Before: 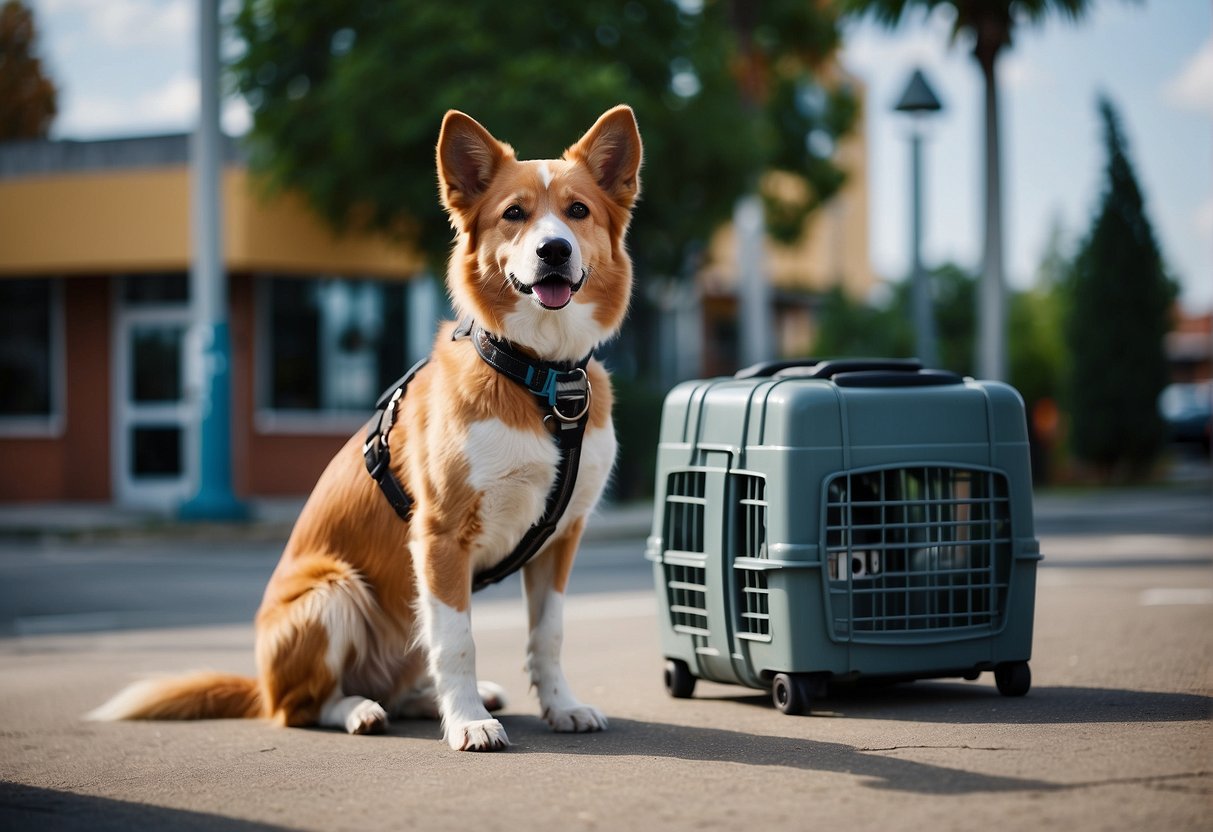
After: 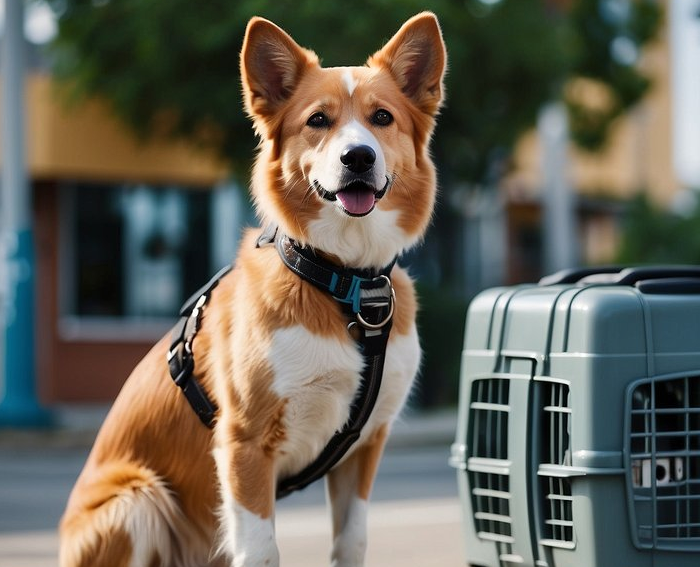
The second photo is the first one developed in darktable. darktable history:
crop: left 16.202%, top 11.208%, right 26.045%, bottom 20.557%
shadows and highlights: low approximation 0.01, soften with gaussian
